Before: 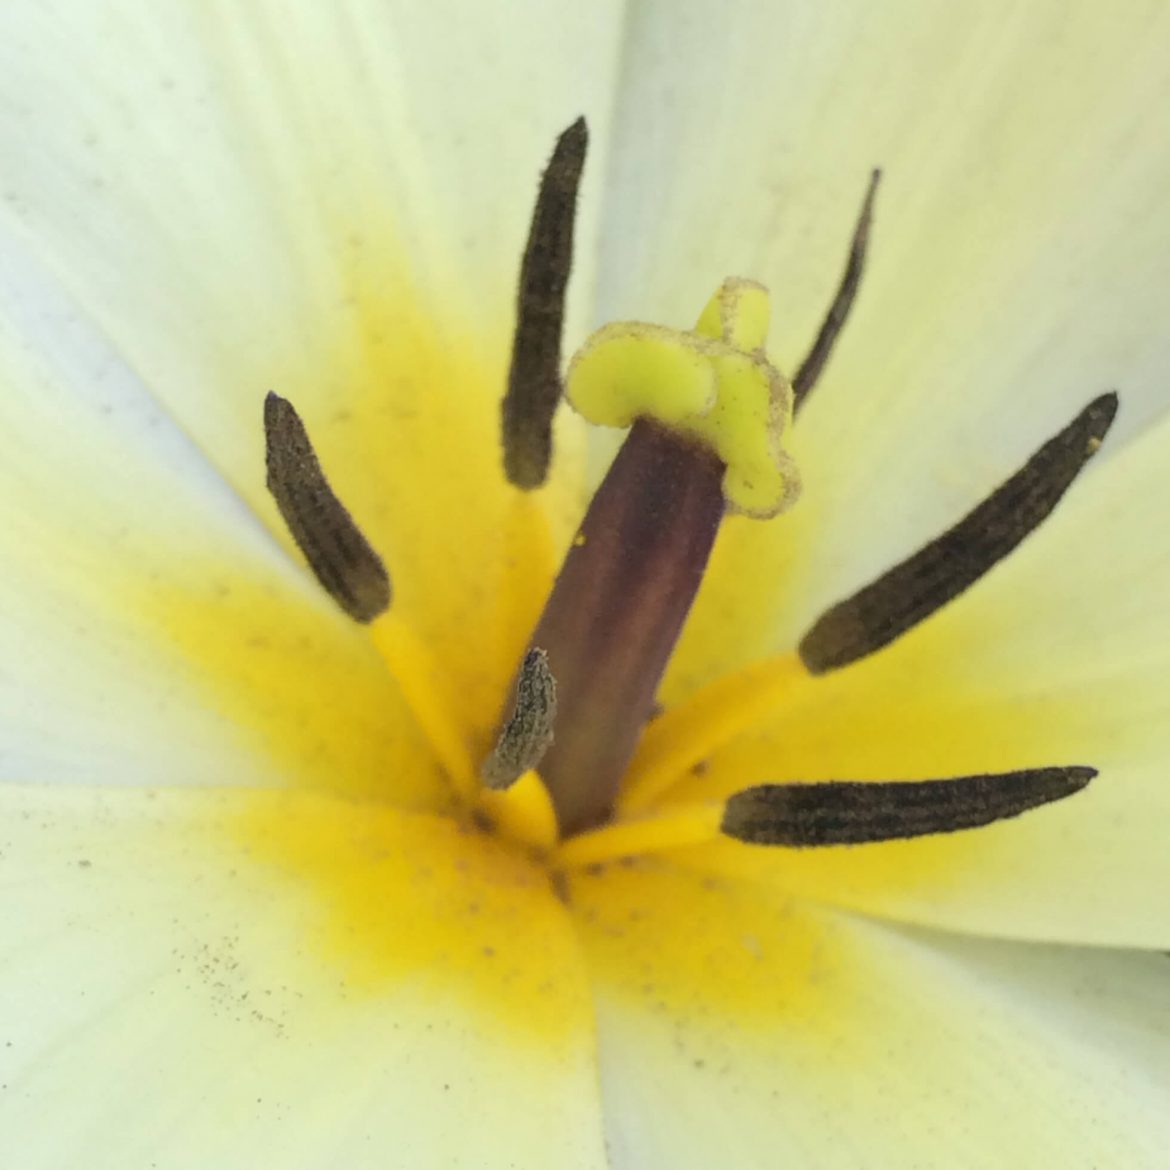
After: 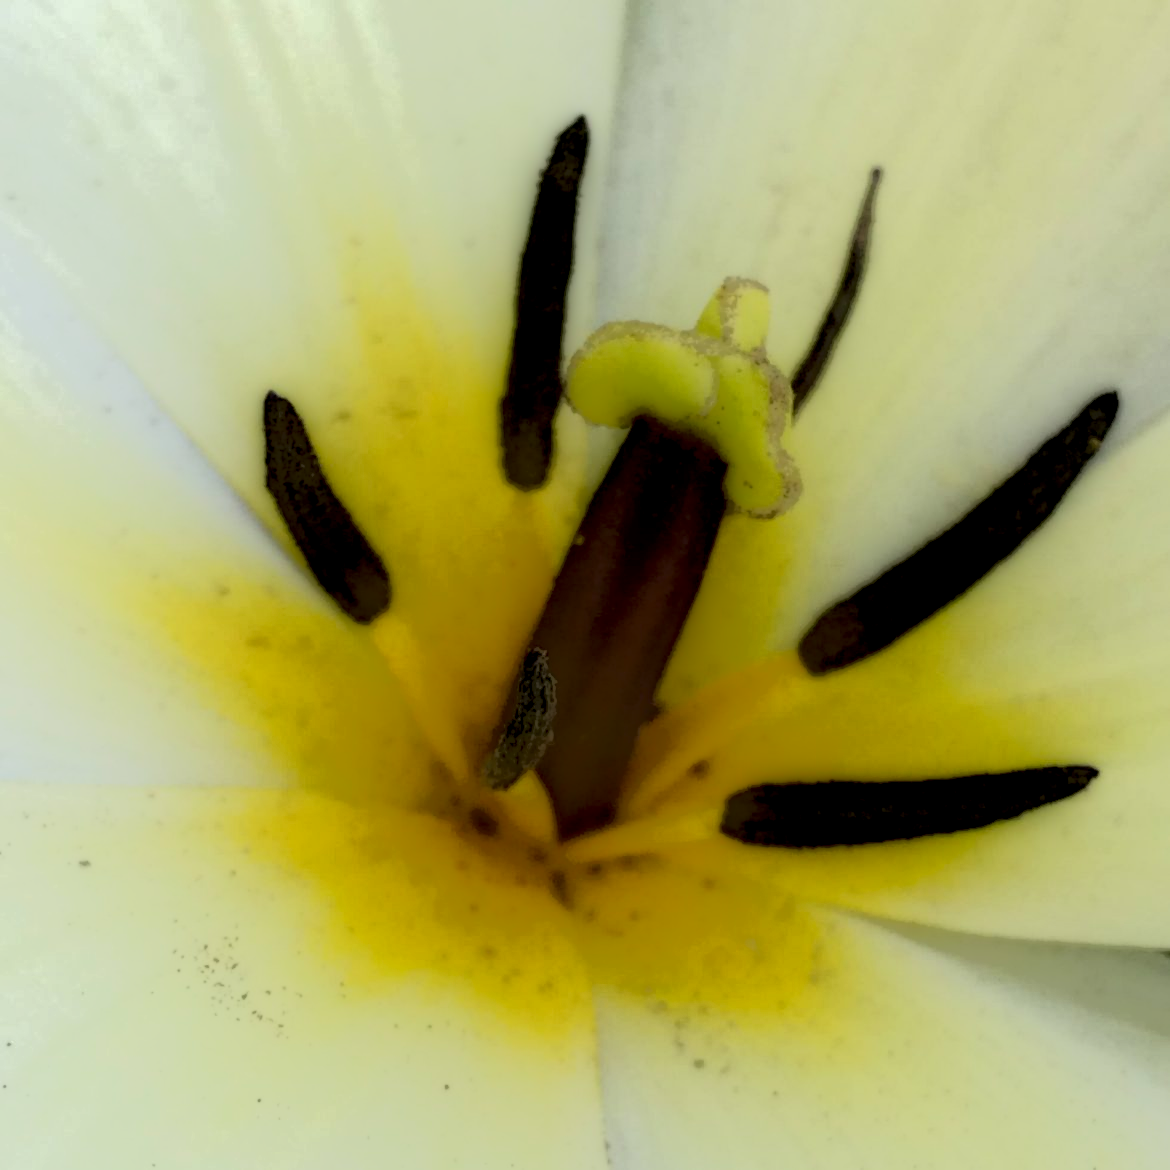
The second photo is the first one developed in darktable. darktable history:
local contrast: highlights 3%, shadows 206%, detail 164%, midtone range 0.006
